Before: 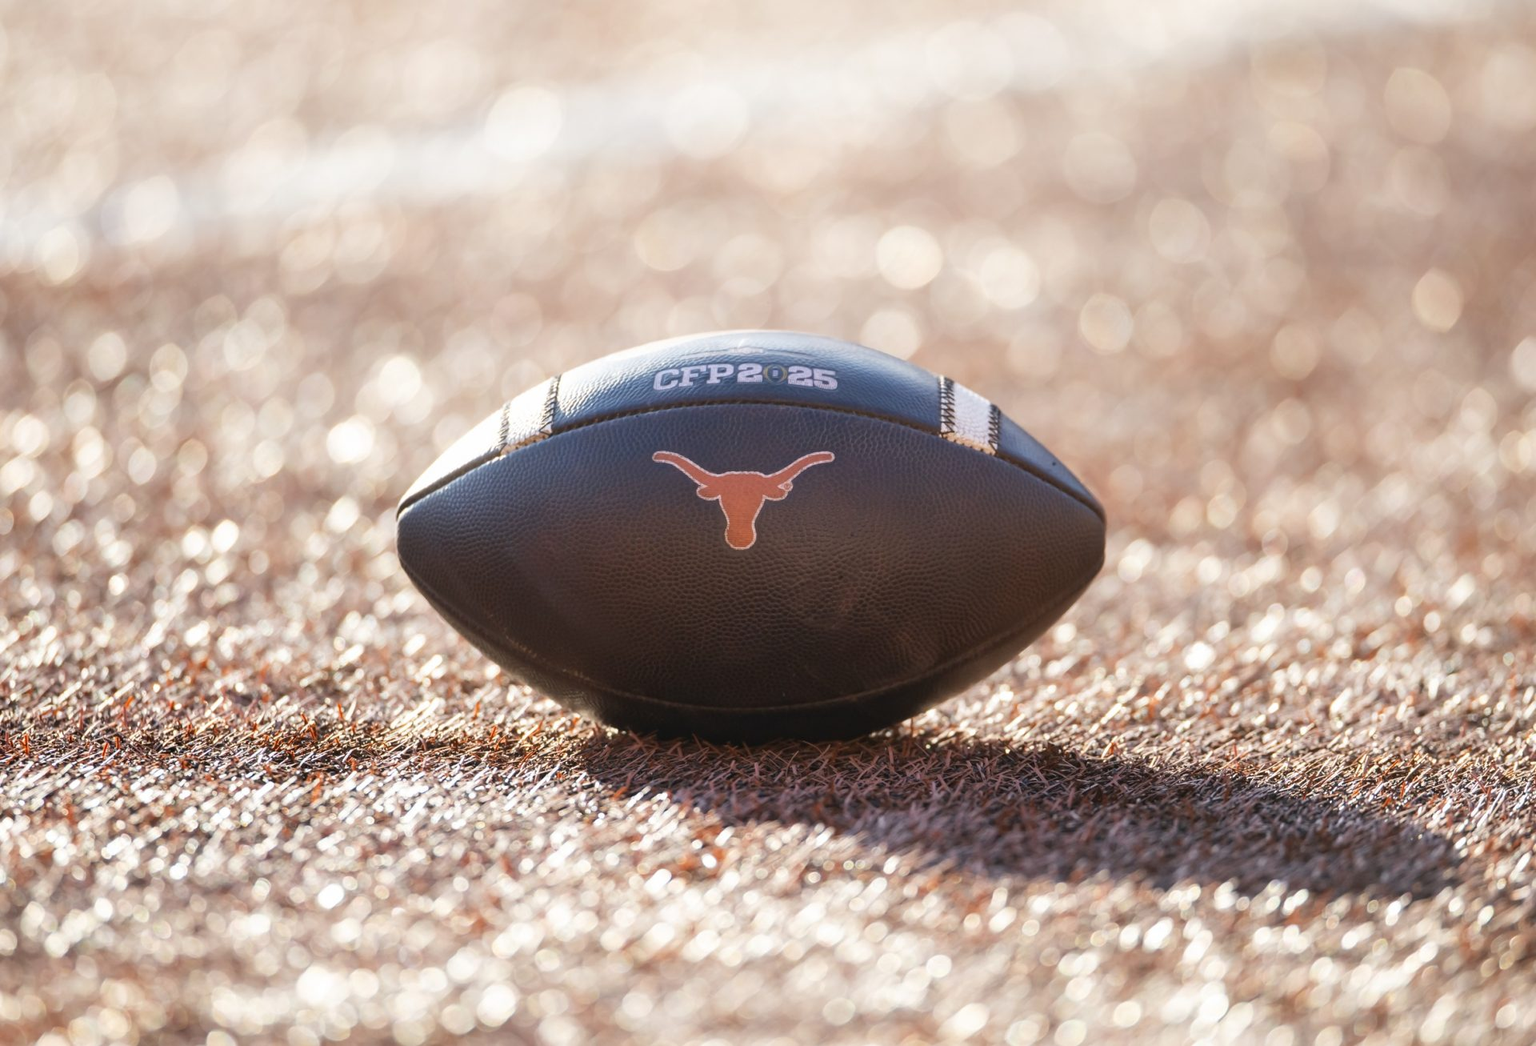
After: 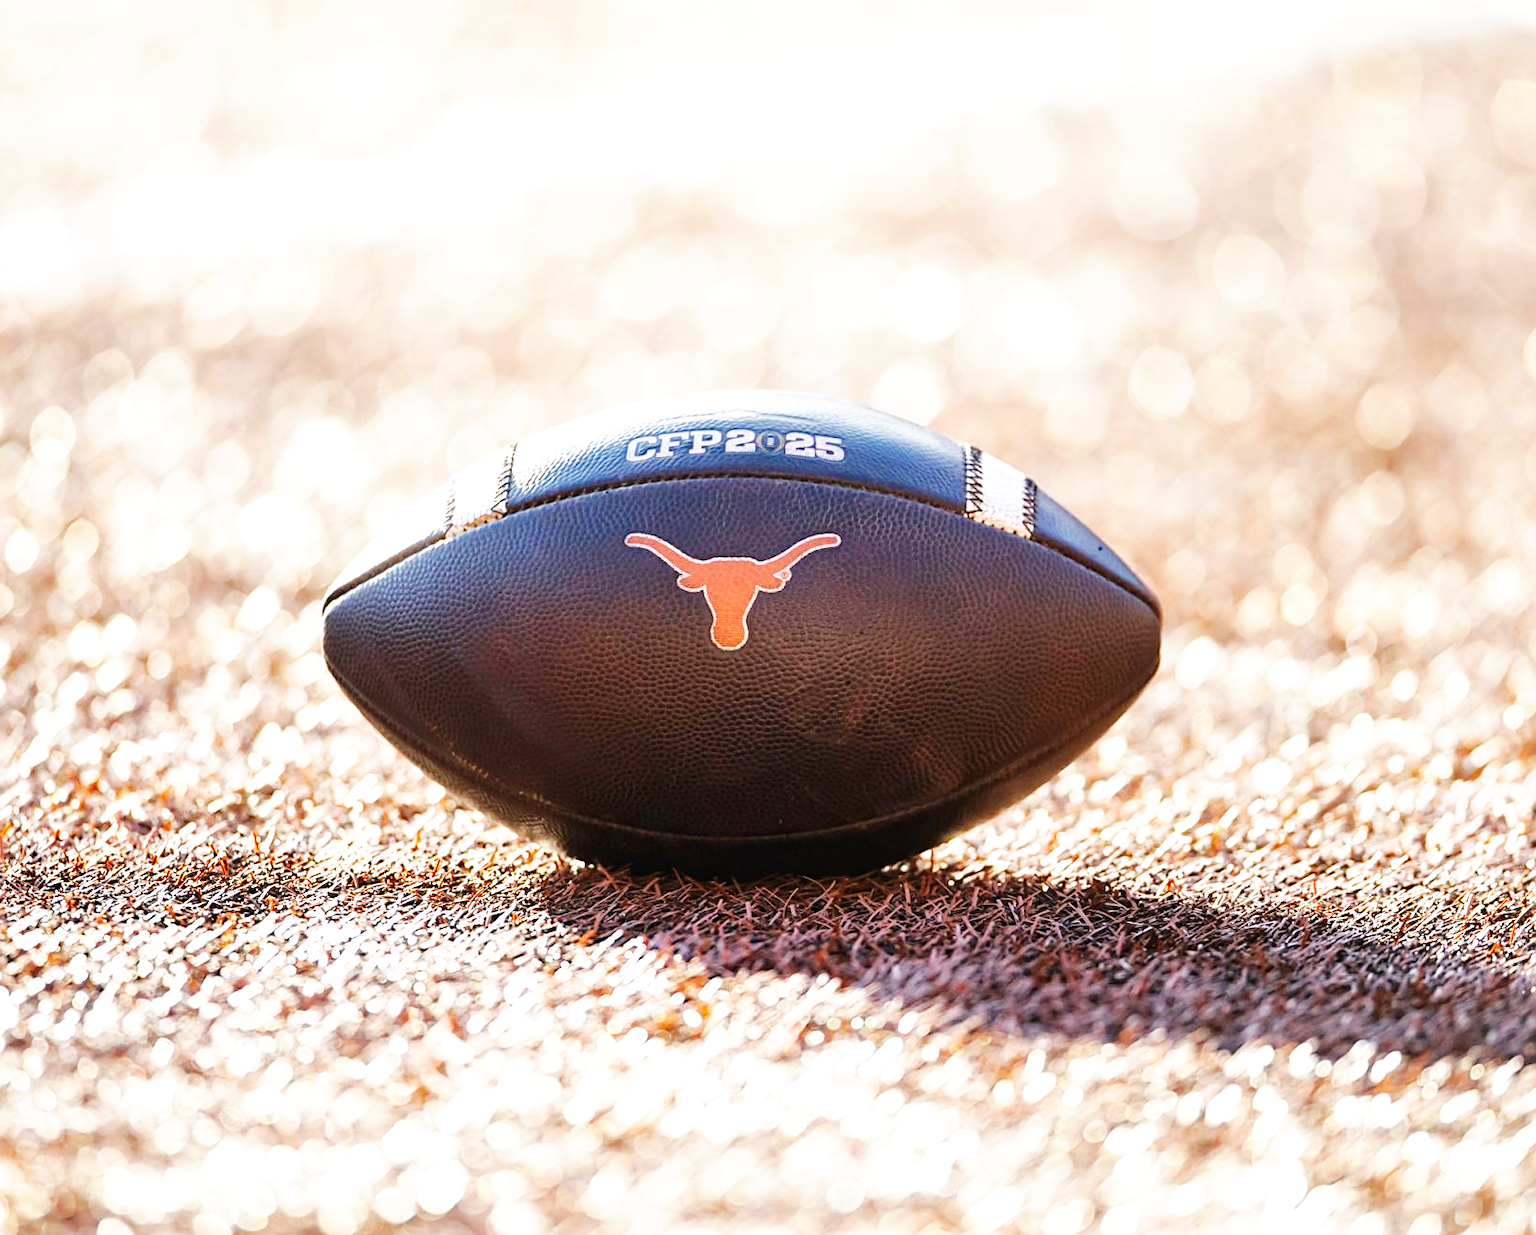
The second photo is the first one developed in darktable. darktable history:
sharpen: amount 0.497
crop: left 8.074%, right 7.358%
shadows and highlights: shadows 9.5, white point adjustment 0.879, highlights -39.94
haze removal: compatibility mode true, adaptive false
base curve: curves: ch0 [(0, 0) (0.007, 0.004) (0.027, 0.03) (0.046, 0.07) (0.207, 0.54) (0.442, 0.872) (0.673, 0.972) (1, 1)], preserve colors none
